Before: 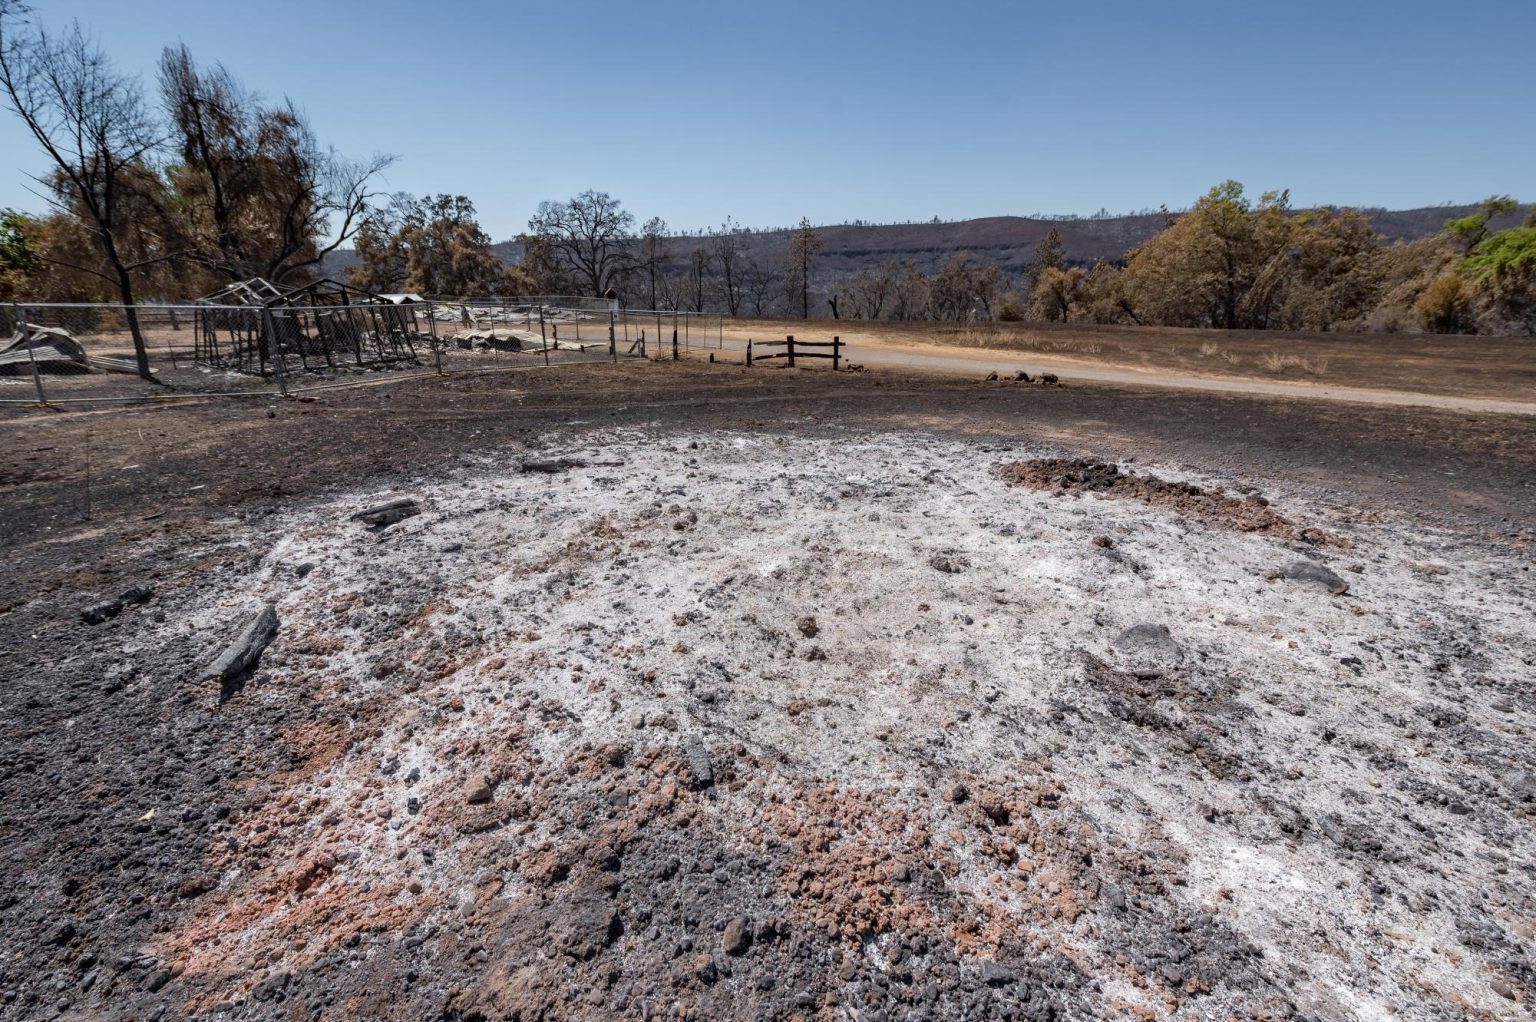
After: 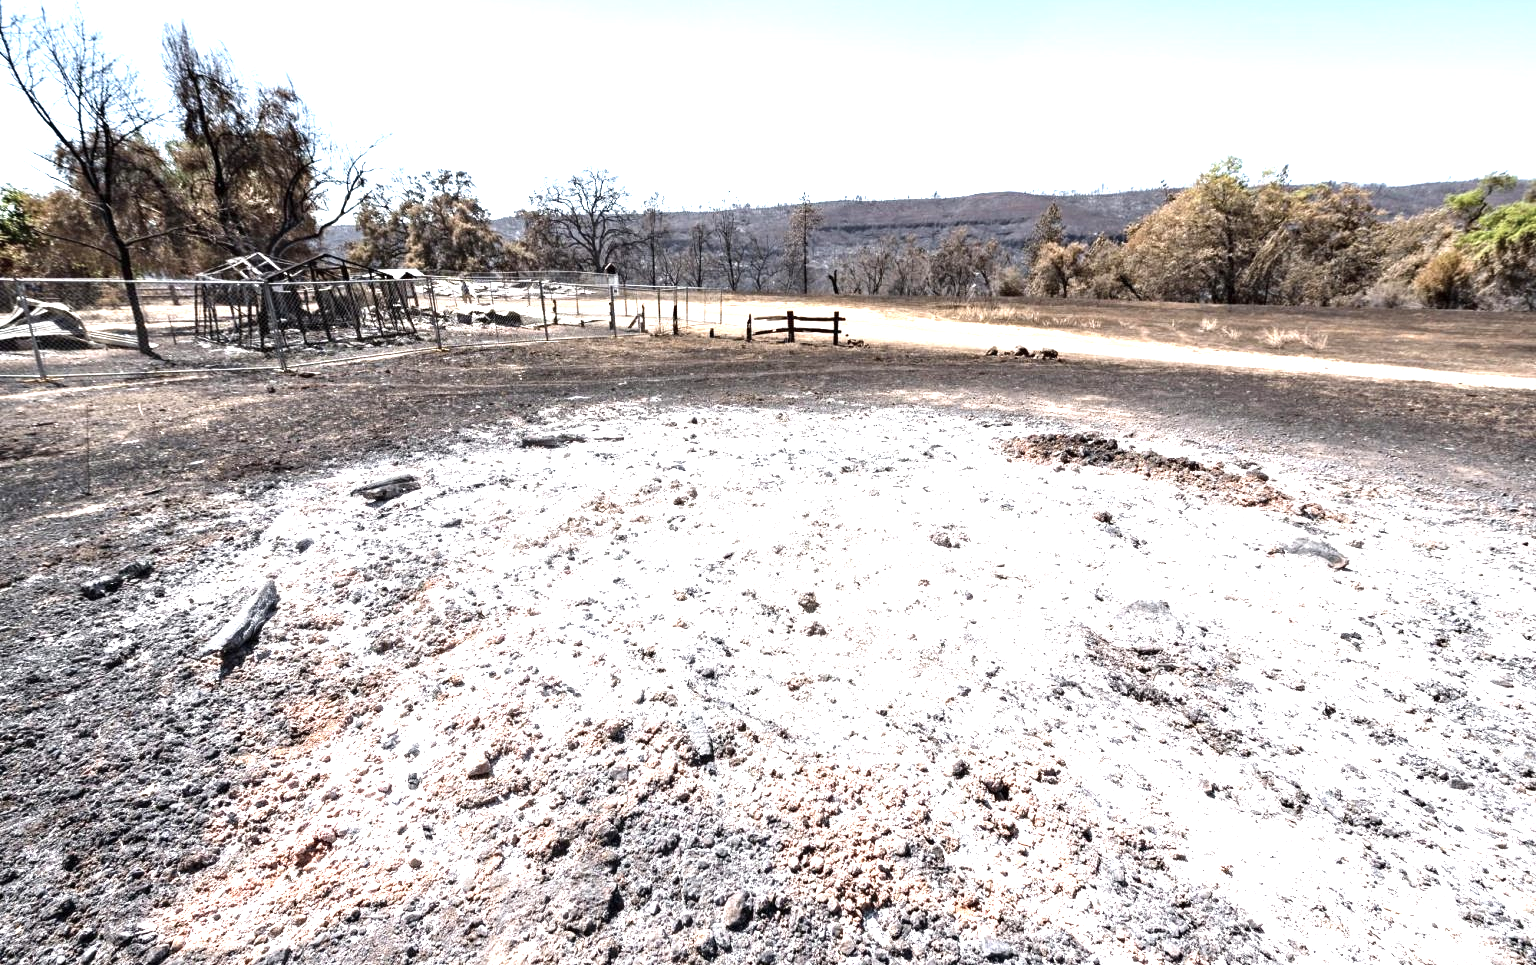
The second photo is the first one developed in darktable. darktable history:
exposure: exposure 0.766 EV, compensate highlight preservation false
contrast brightness saturation: contrast 0.1, saturation -0.36
crop and rotate: top 2.479%, bottom 3.018%
levels: levels [0, 0.352, 0.703]
